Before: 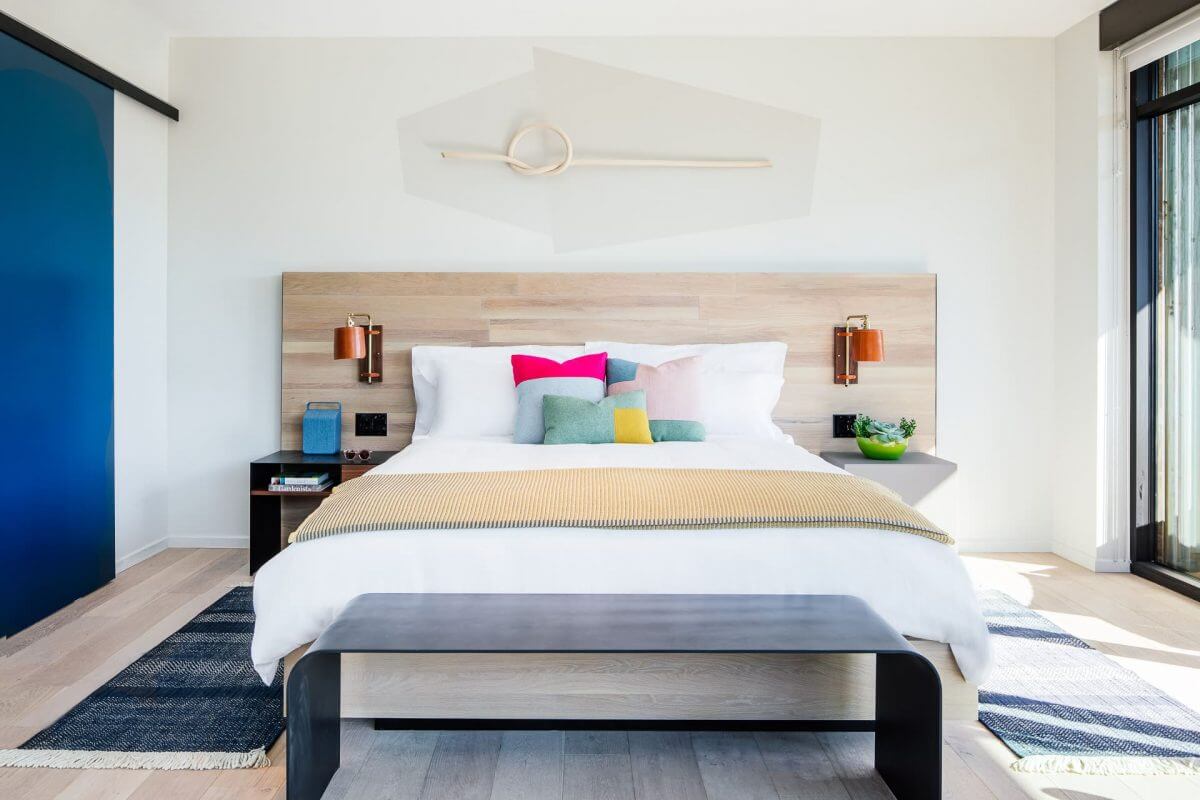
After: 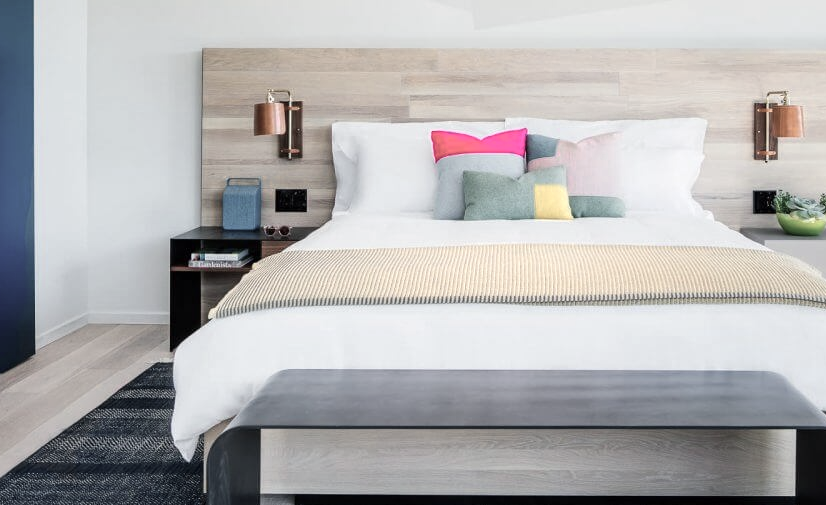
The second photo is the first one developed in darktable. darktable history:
crop: left 6.713%, top 28.088%, right 24.388%, bottom 8.732%
color zones: curves: ch0 [(0, 0.6) (0.129, 0.585) (0.193, 0.596) (0.429, 0.5) (0.571, 0.5) (0.714, 0.5) (0.857, 0.5) (1, 0.6)]; ch1 [(0, 0.453) (0.112, 0.245) (0.213, 0.252) (0.429, 0.233) (0.571, 0.231) (0.683, 0.242) (0.857, 0.296) (1, 0.453)]
tone equalizer: edges refinement/feathering 500, mask exposure compensation -1.57 EV, preserve details guided filter
